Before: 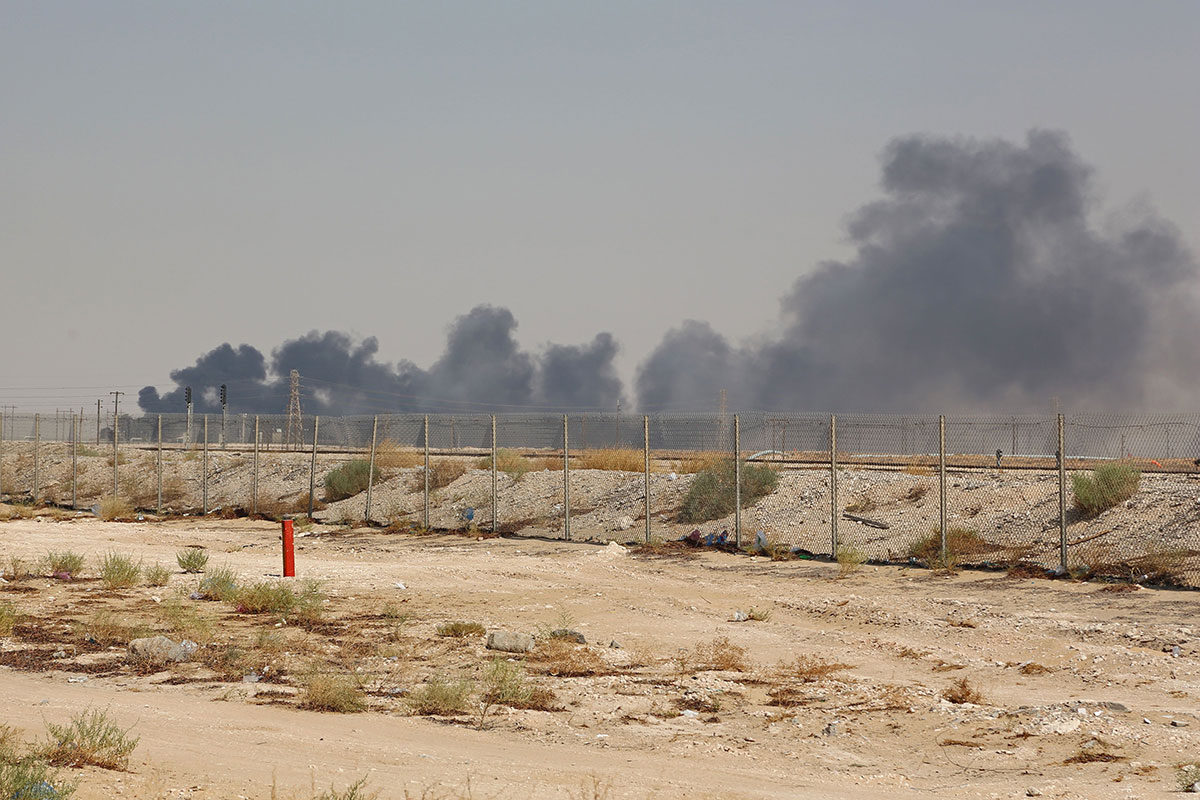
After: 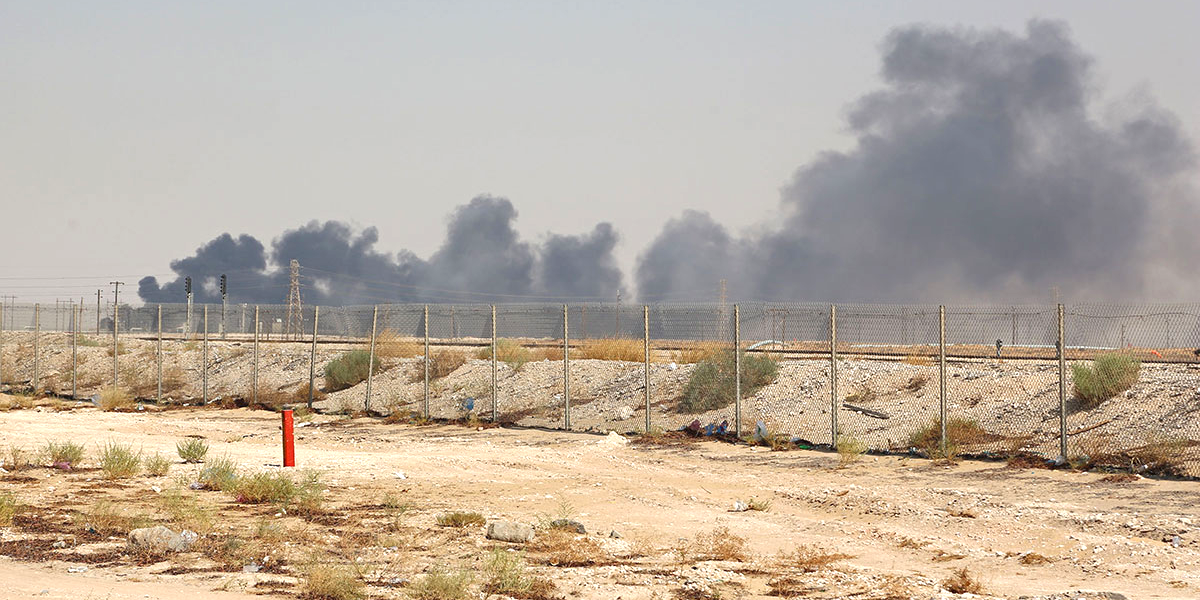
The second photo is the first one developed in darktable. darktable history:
crop: top 13.819%, bottom 11.169%
exposure: exposure 0.6 EV, compensate highlight preservation false
